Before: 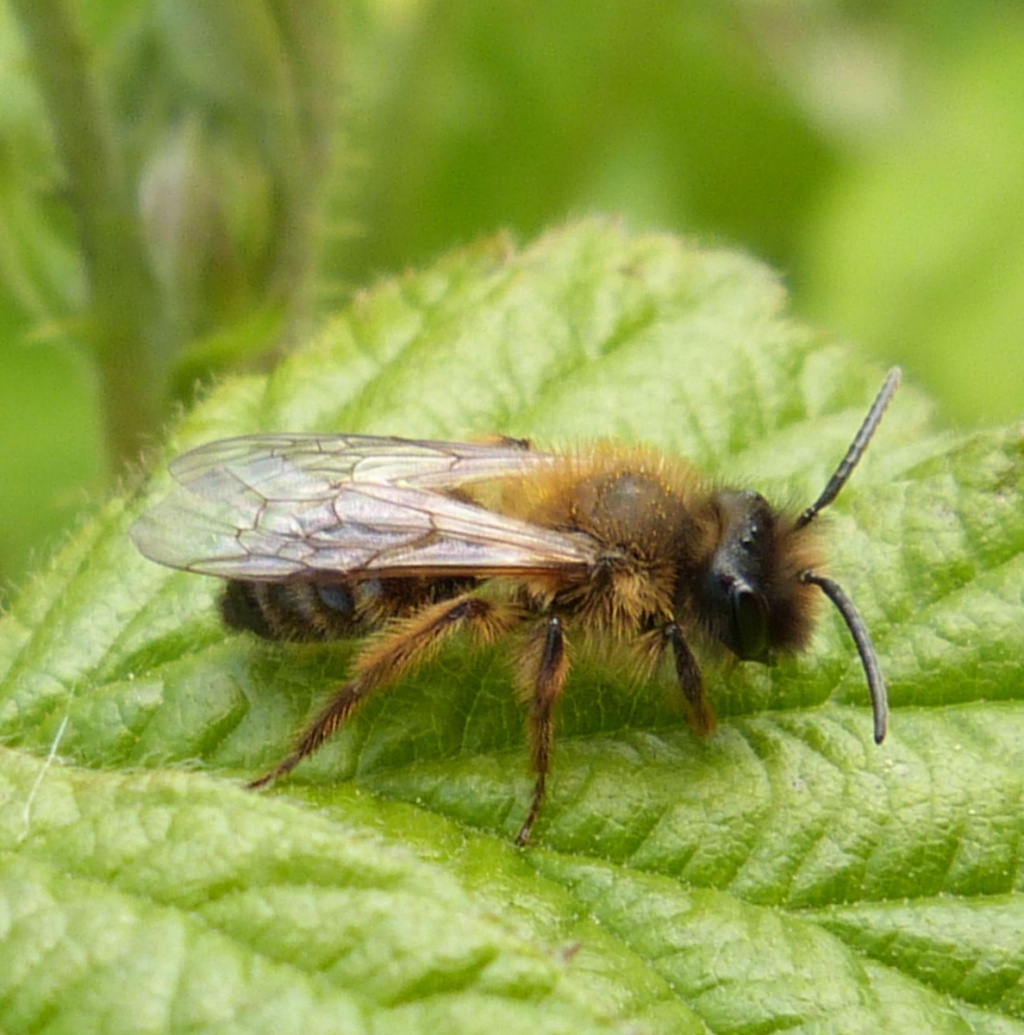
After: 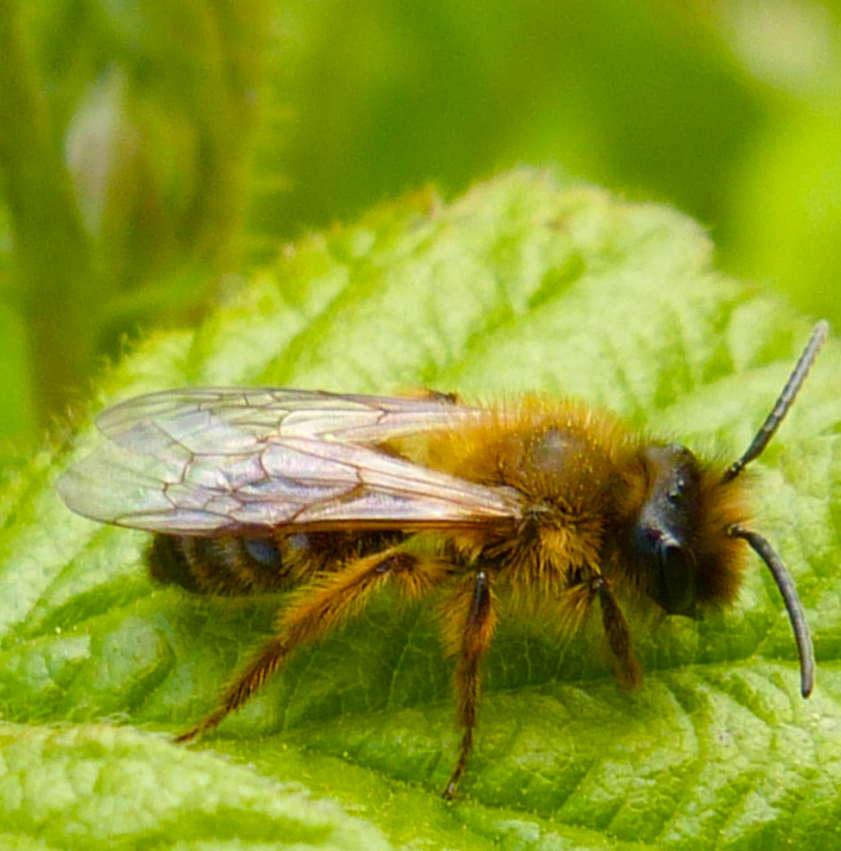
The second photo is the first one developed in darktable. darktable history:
crop and rotate: left 7.196%, top 4.574%, right 10.605%, bottom 13.178%
color balance rgb: perceptual saturation grading › global saturation 20%, perceptual saturation grading › highlights -25%, perceptual saturation grading › shadows 50.52%, global vibrance 40.24%
